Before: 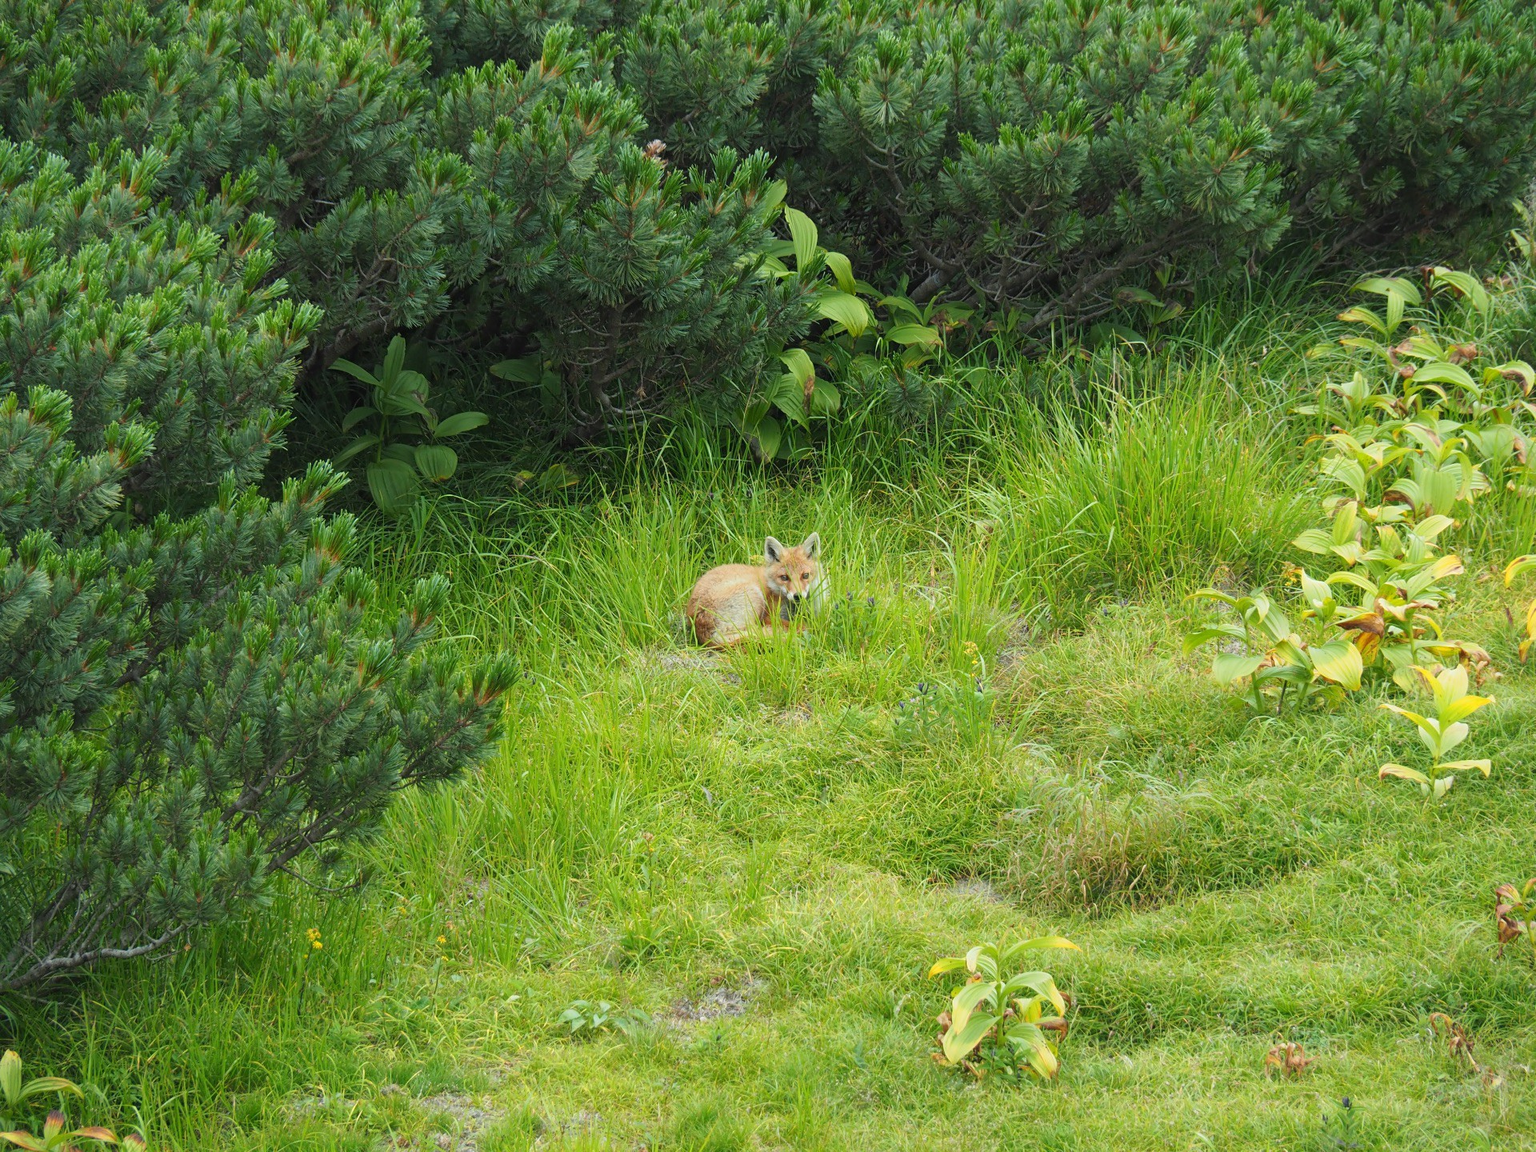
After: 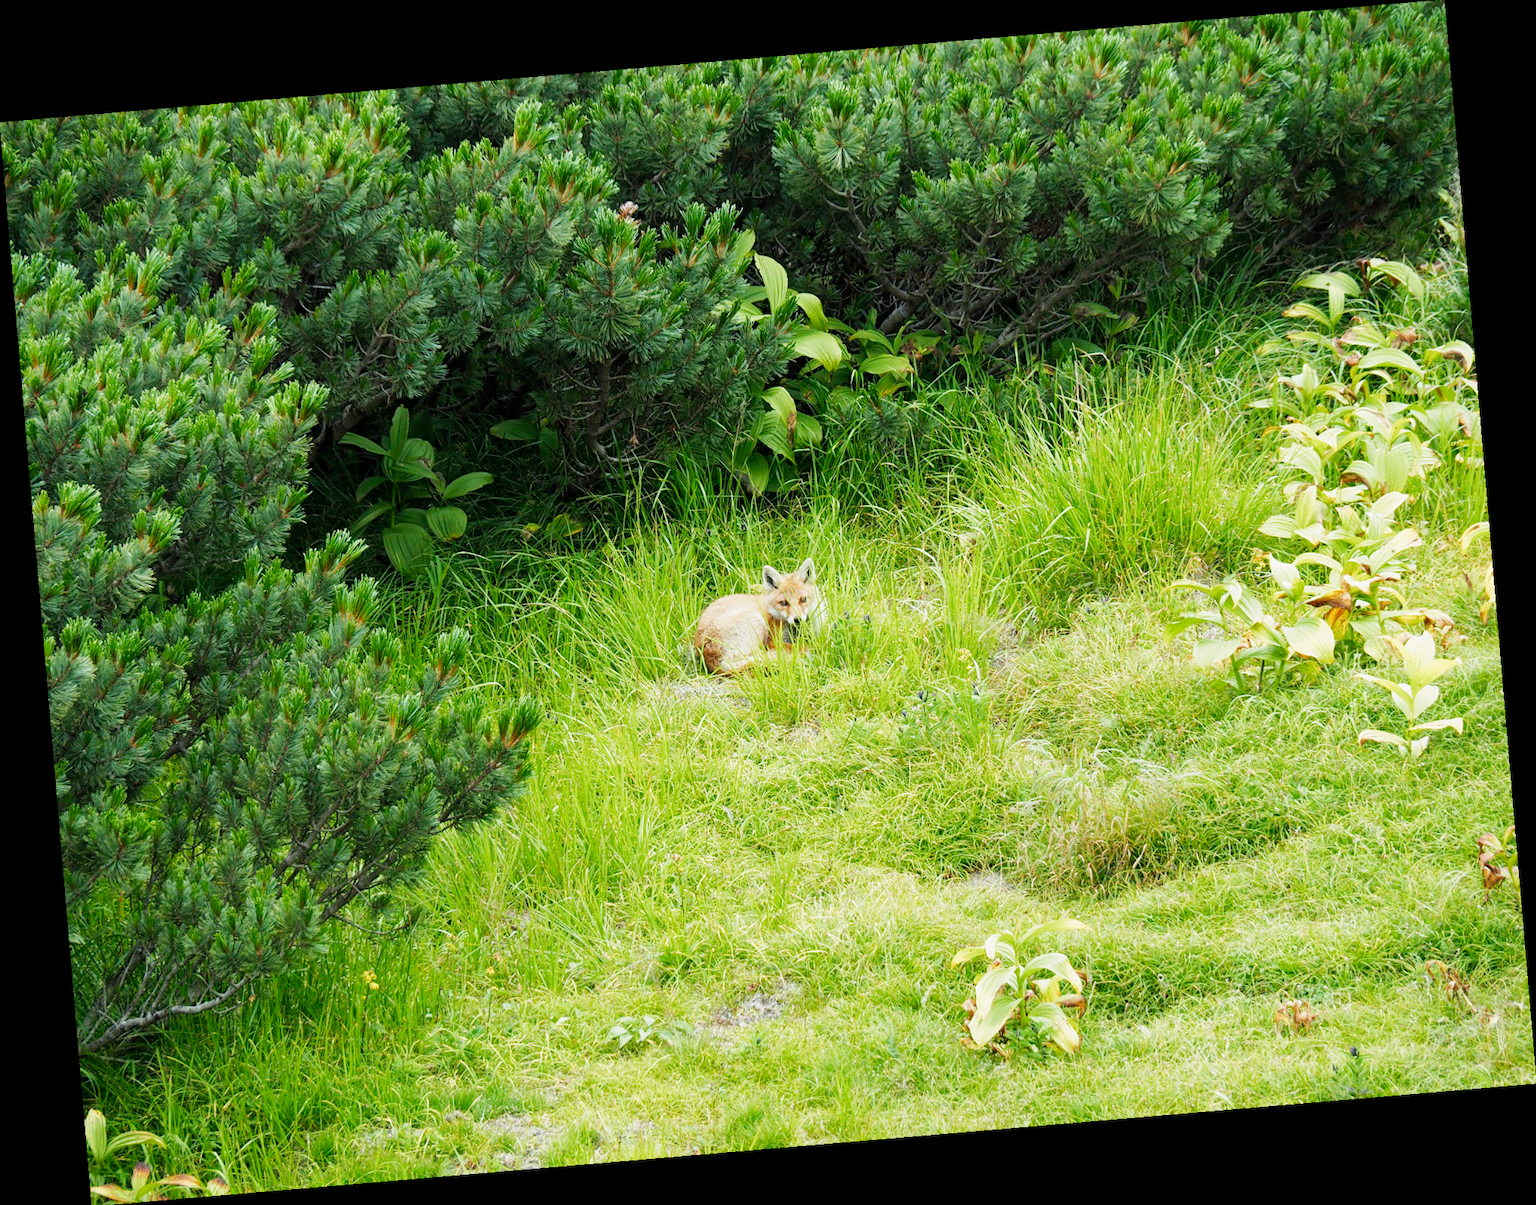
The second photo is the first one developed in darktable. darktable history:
rotate and perspective: rotation -4.86°, automatic cropping off
filmic rgb: middle gray luminance 12.74%, black relative exposure -10.13 EV, white relative exposure 3.47 EV, threshold 6 EV, target black luminance 0%, hardness 5.74, latitude 44.69%, contrast 1.221, highlights saturation mix 5%, shadows ↔ highlights balance 26.78%, add noise in highlights 0, preserve chrominance no, color science v3 (2019), use custom middle-gray values true, iterations of high-quality reconstruction 0, contrast in highlights soft, enable highlight reconstruction true
